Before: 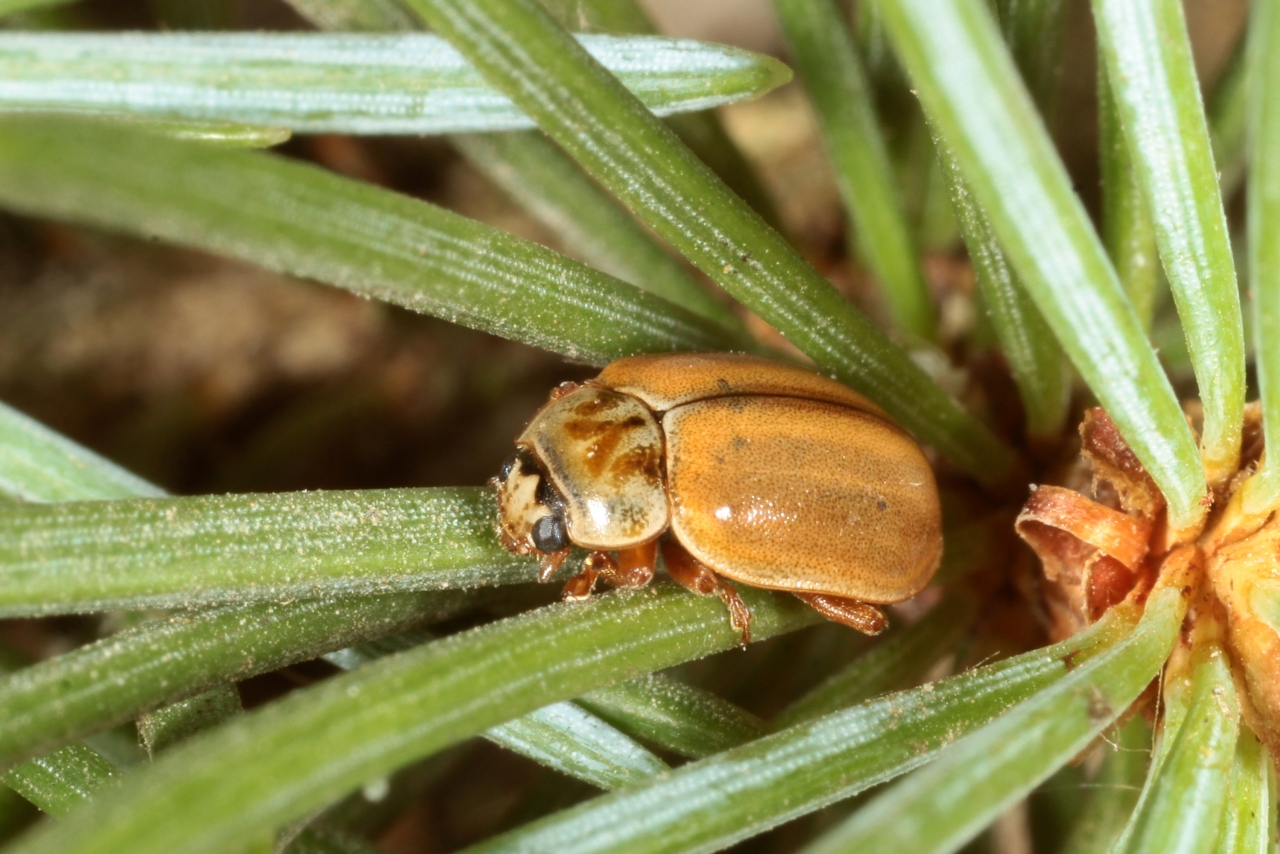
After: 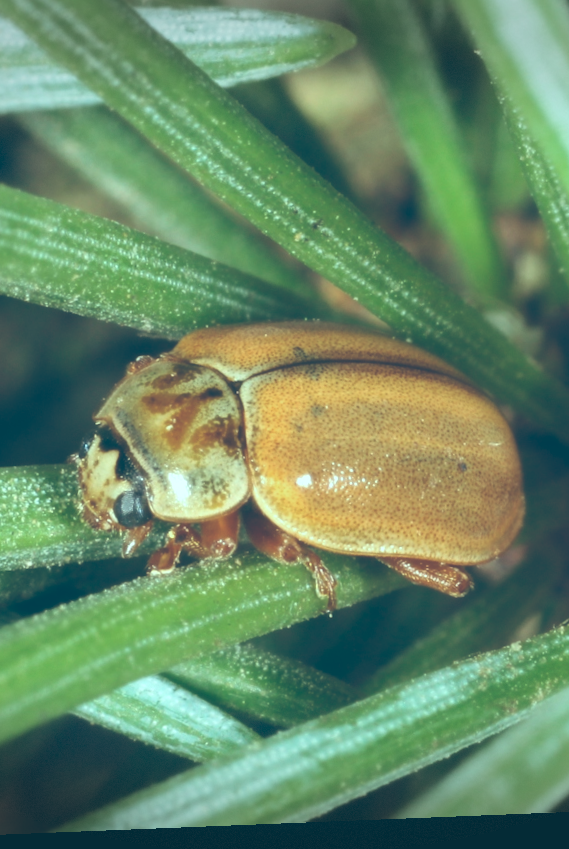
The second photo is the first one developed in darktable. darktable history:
crop: left 33.452%, top 6.025%, right 23.155%
color balance: lift [1.006, 0.985, 1.002, 1.015], gamma [1, 0.953, 1.008, 1.047], gain [1.076, 1.13, 1.004, 0.87]
rotate and perspective: rotation -2.29°, automatic cropping off
vignetting: fall-off start 100%, brightness -0.406, saturation -0.3, width/height ratio 1.324, dithering 8-bit output, unbound false
white balance: red 0.974, blue 1.044
color balance rgb: shadows lift › chroma 7.23%, shadows lift › hue 246.48°, highlights gain › chroma 5.38%, highlights gain › hue 196.93°, white fulcrum 1 EV
exposure: black level correction -0.023, exposure -0.039 EV, compensate highlight preservation false
